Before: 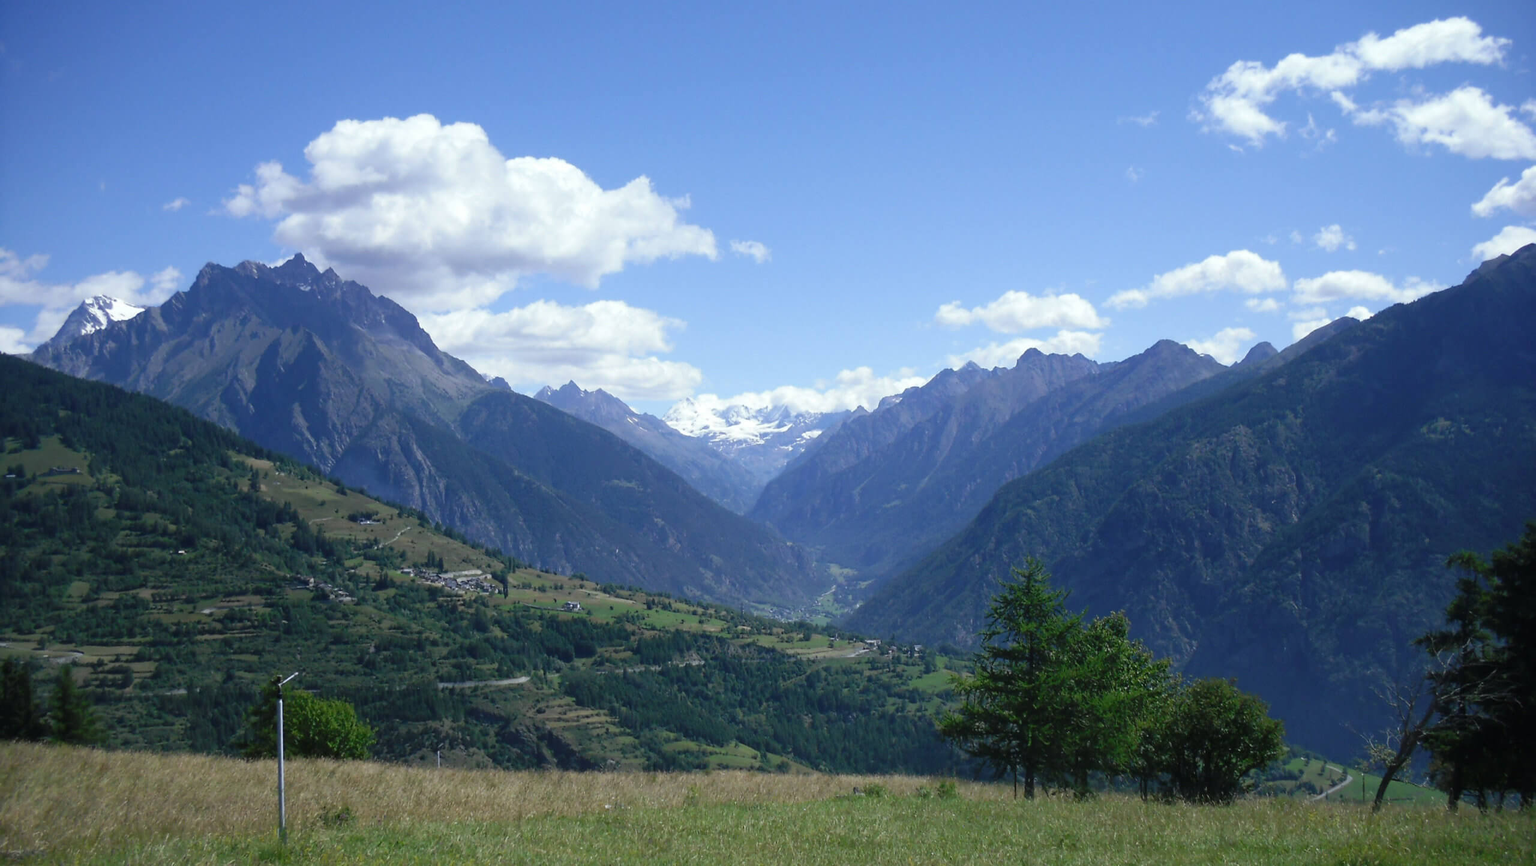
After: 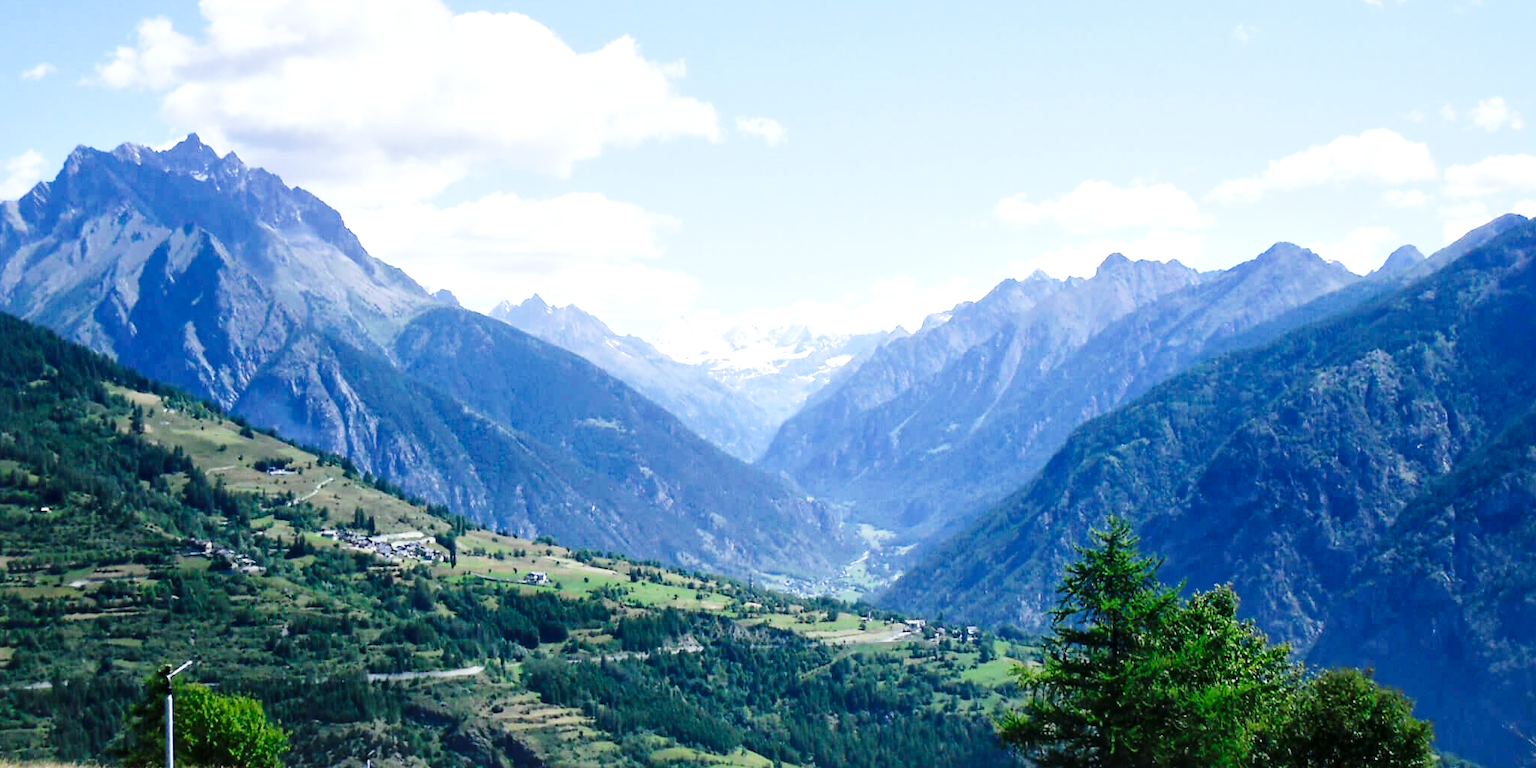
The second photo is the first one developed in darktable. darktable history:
local contrast: mode bilateral grid, contrast 20, coarseness 50, detail 129%, midtone range 0.2
contrast brightness saturation: contrast 0.096, brightness 0.016, saturation 0.018
crop: left 9.495%, top 17.086%, right 11.042%, bottom 12.37%
base curve: curves: ch0 [(0, 0.003) (0.001, 0.002) (0.006, 0.004) (0.02, 0.022) (0.048, 0.086) (0.094, 0.234) (0.162, 0.431) (0.258, 0.629) (0.385, 0.8) (0.548, 0.918) (0.751, 0.988) (1, 1)], preserve colors none
